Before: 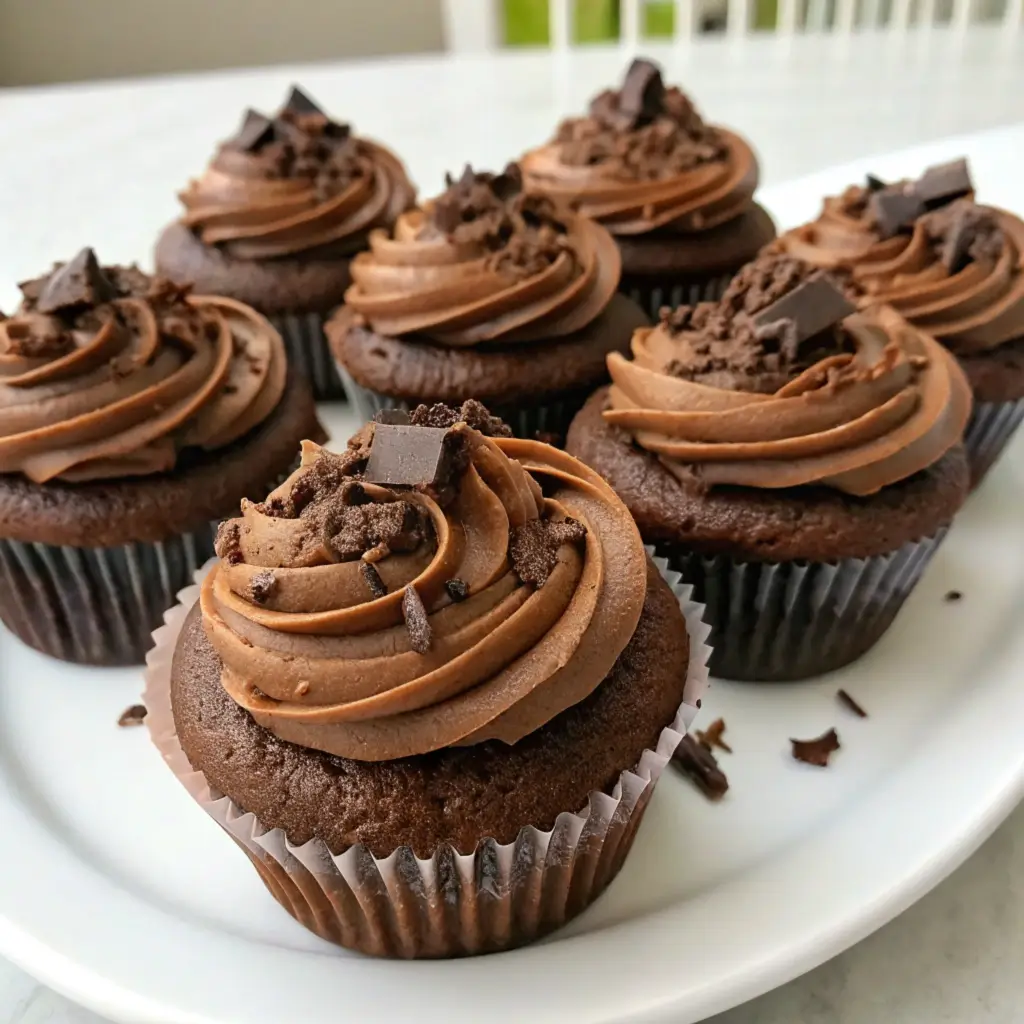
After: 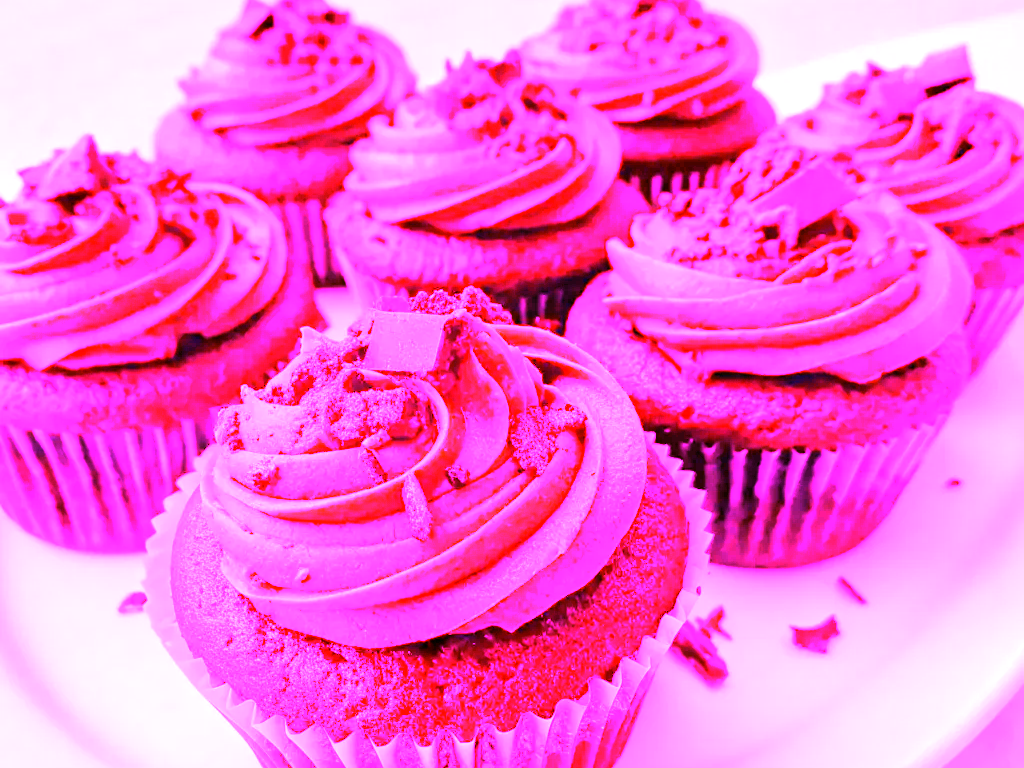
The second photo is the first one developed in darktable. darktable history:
crop: top 11.038%, bottom 13.962%
white balance: red 8, blue 8
